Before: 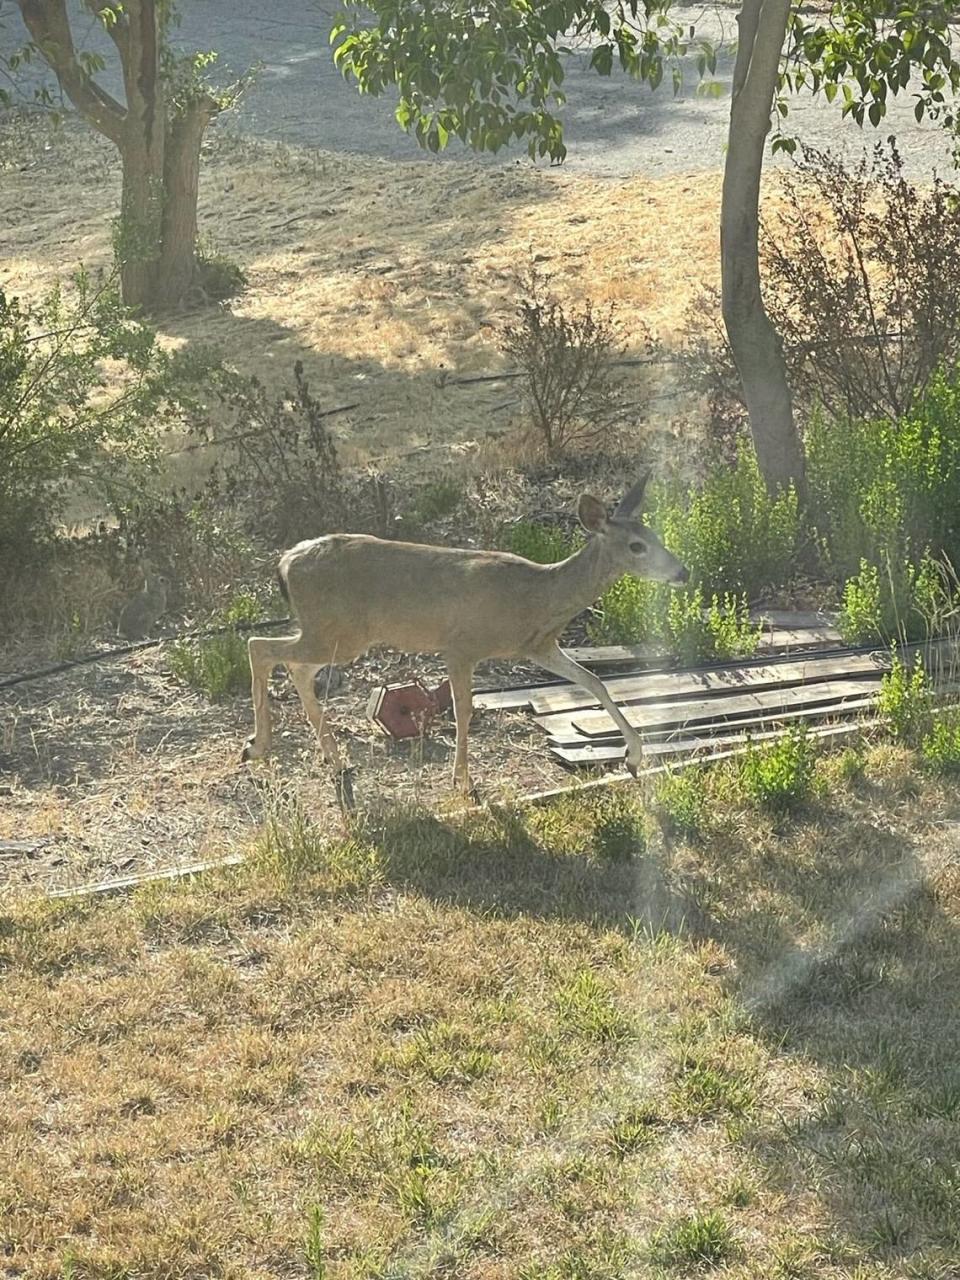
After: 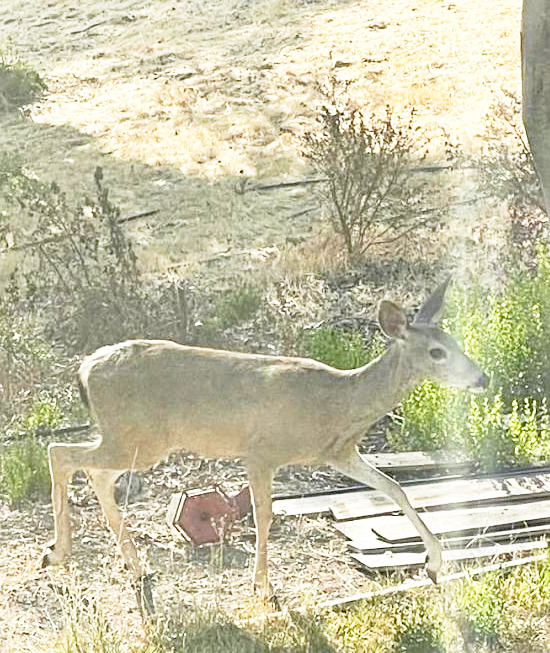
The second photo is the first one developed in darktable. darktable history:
crop: left 20.896%, top 15.201%, right 21.769%, bottom 33.763%
base curve: curves: ch0 [(0, 0) (0.012, 0.01) (0.073, 0.168) (0.31, 0.711) (0.645, 0.957) (1, 1)], preserve colors none
sharpen: amount 0.213
